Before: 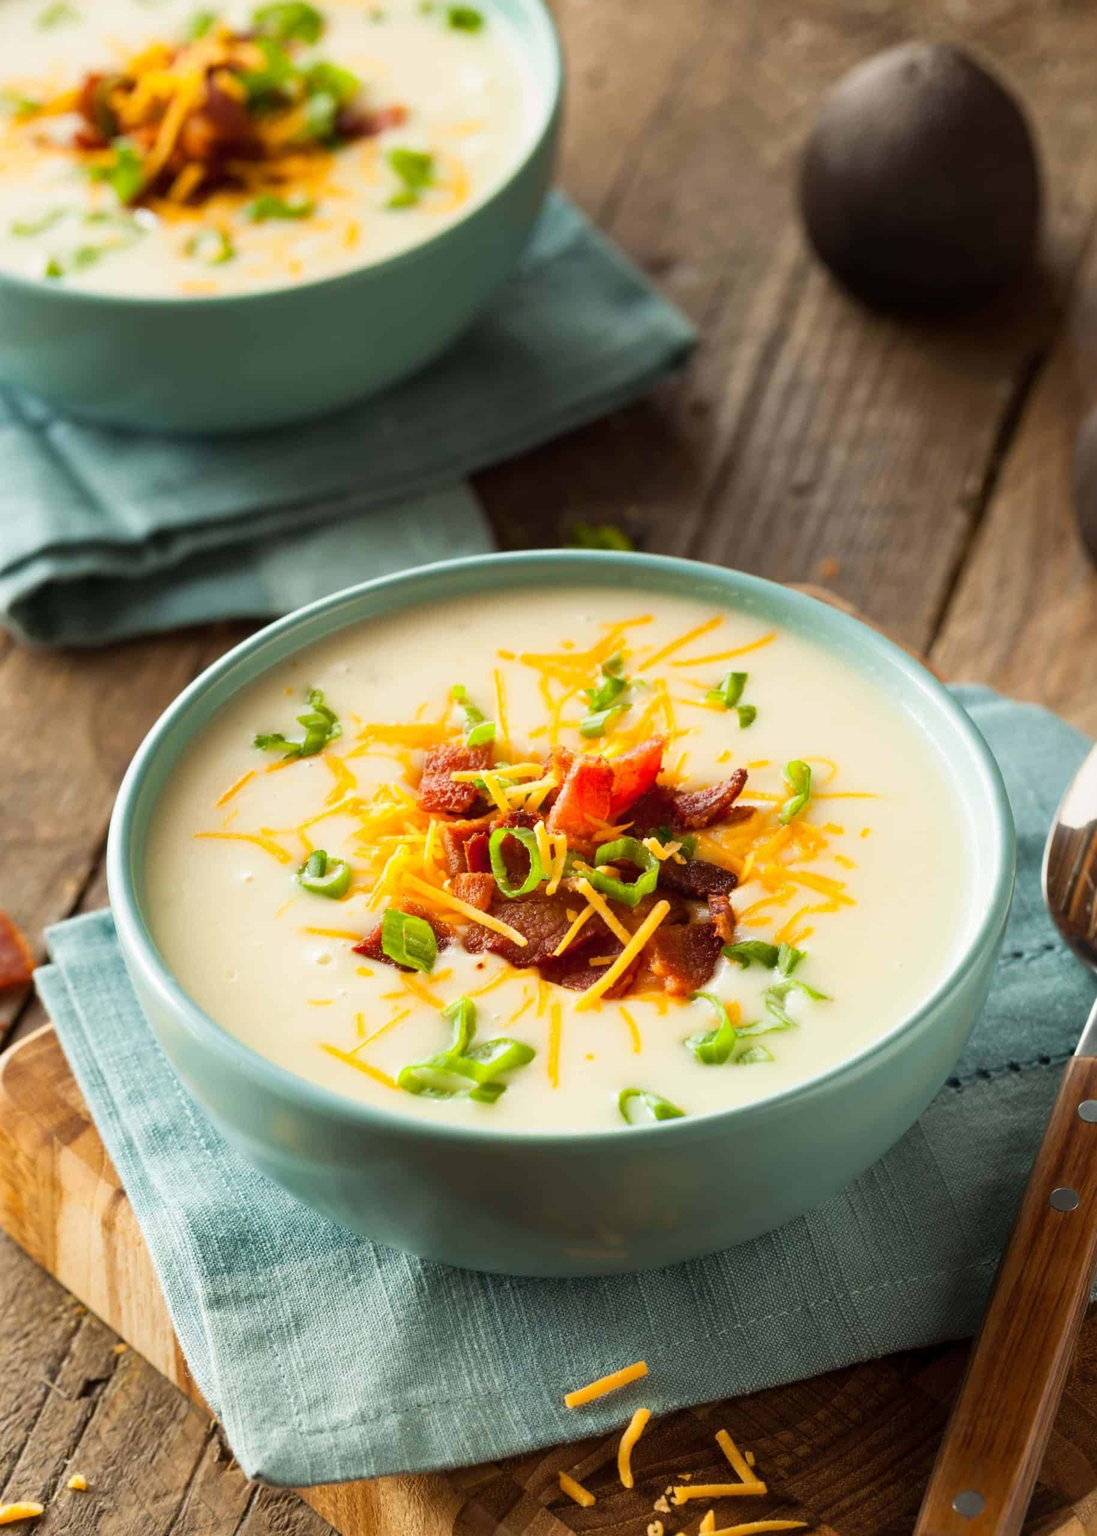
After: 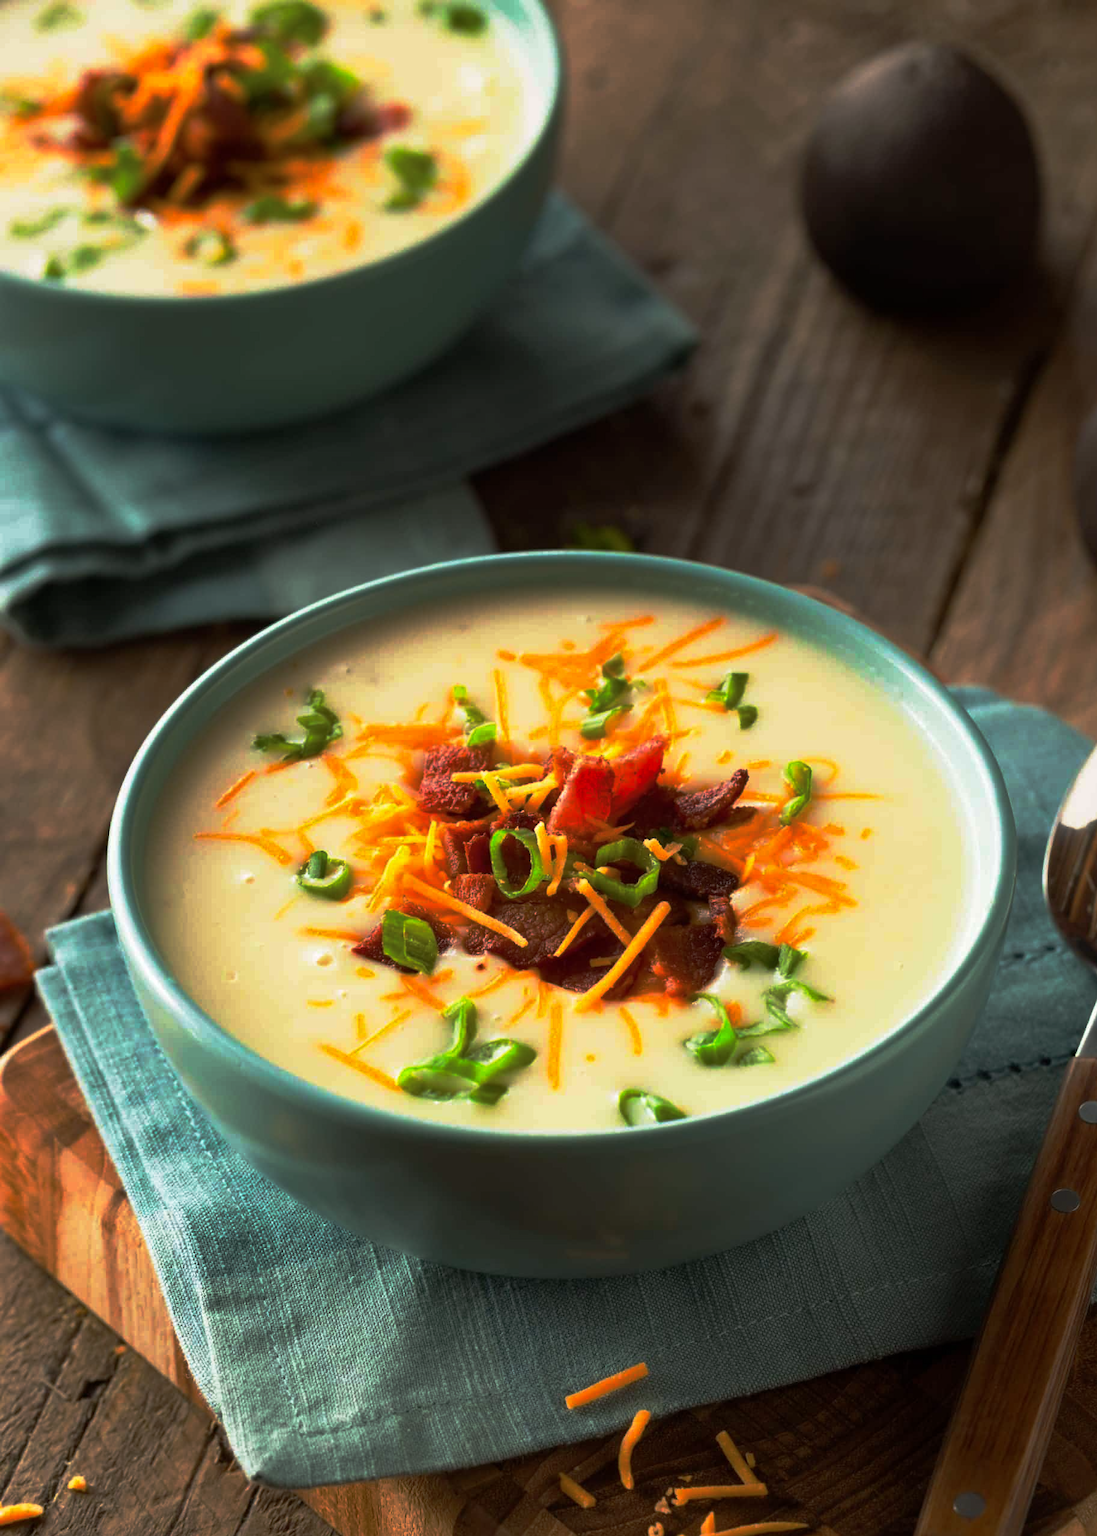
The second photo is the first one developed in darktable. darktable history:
base curve: curves: ch0 [(0, 0) (0.564, 0.291) (0.802, 0.731) (1, 1)], preserve colors none
crop: bottom 0.064%
